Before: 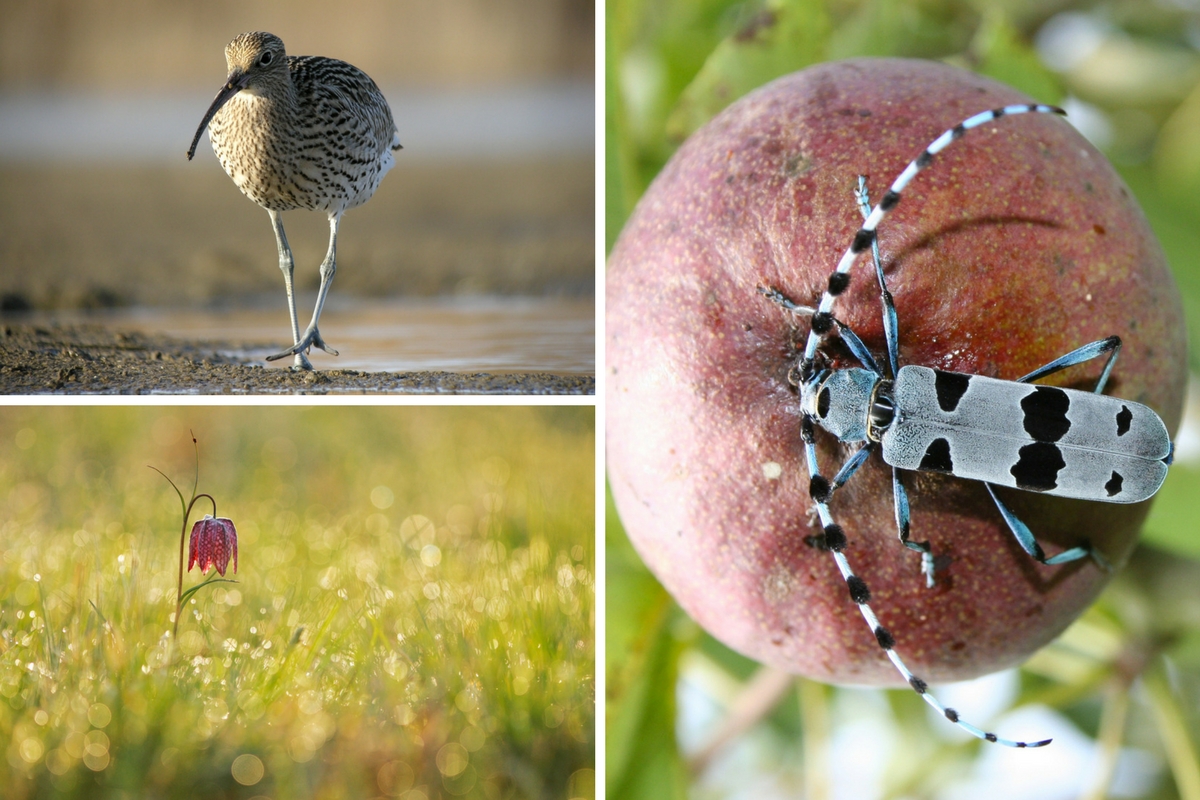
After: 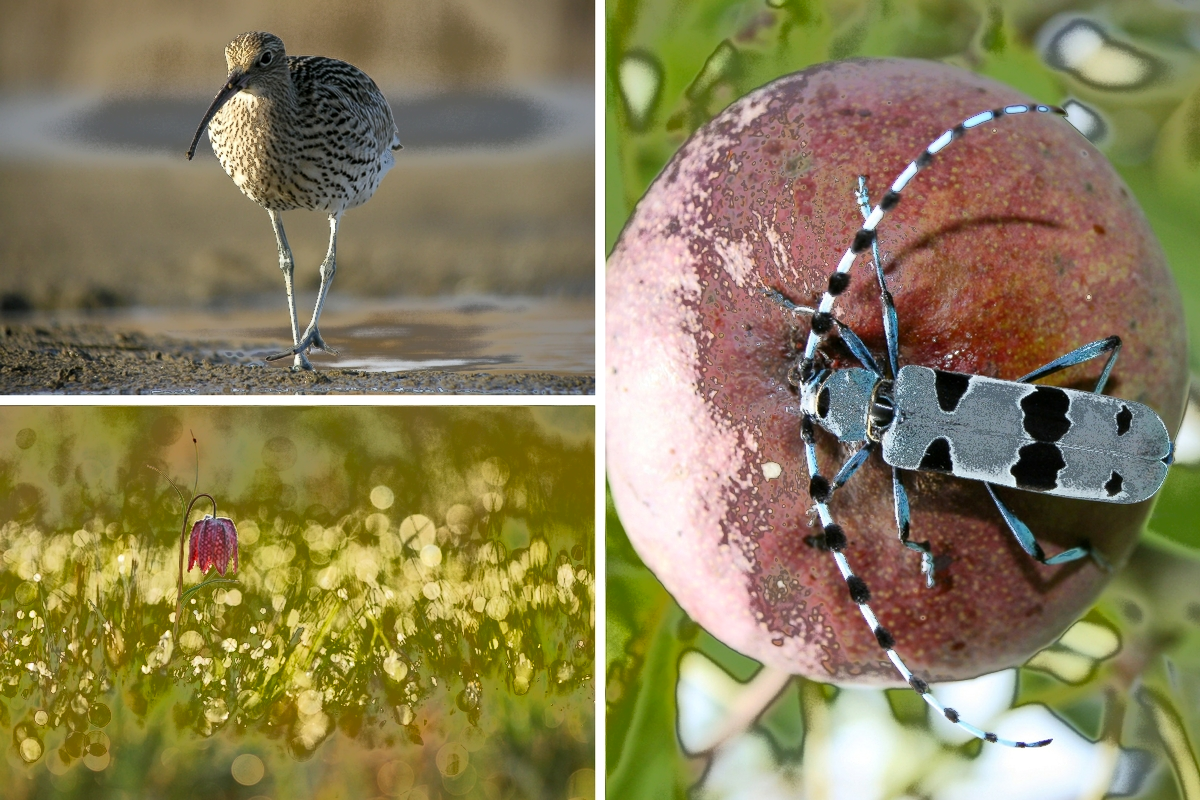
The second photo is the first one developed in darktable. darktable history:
local contrast: mode bilateral grid, contrast 20, coarseness 50, detail 120%, midtone range 0.2
fill light: exposure -0.73 EV, center 0.69, width 2.2
